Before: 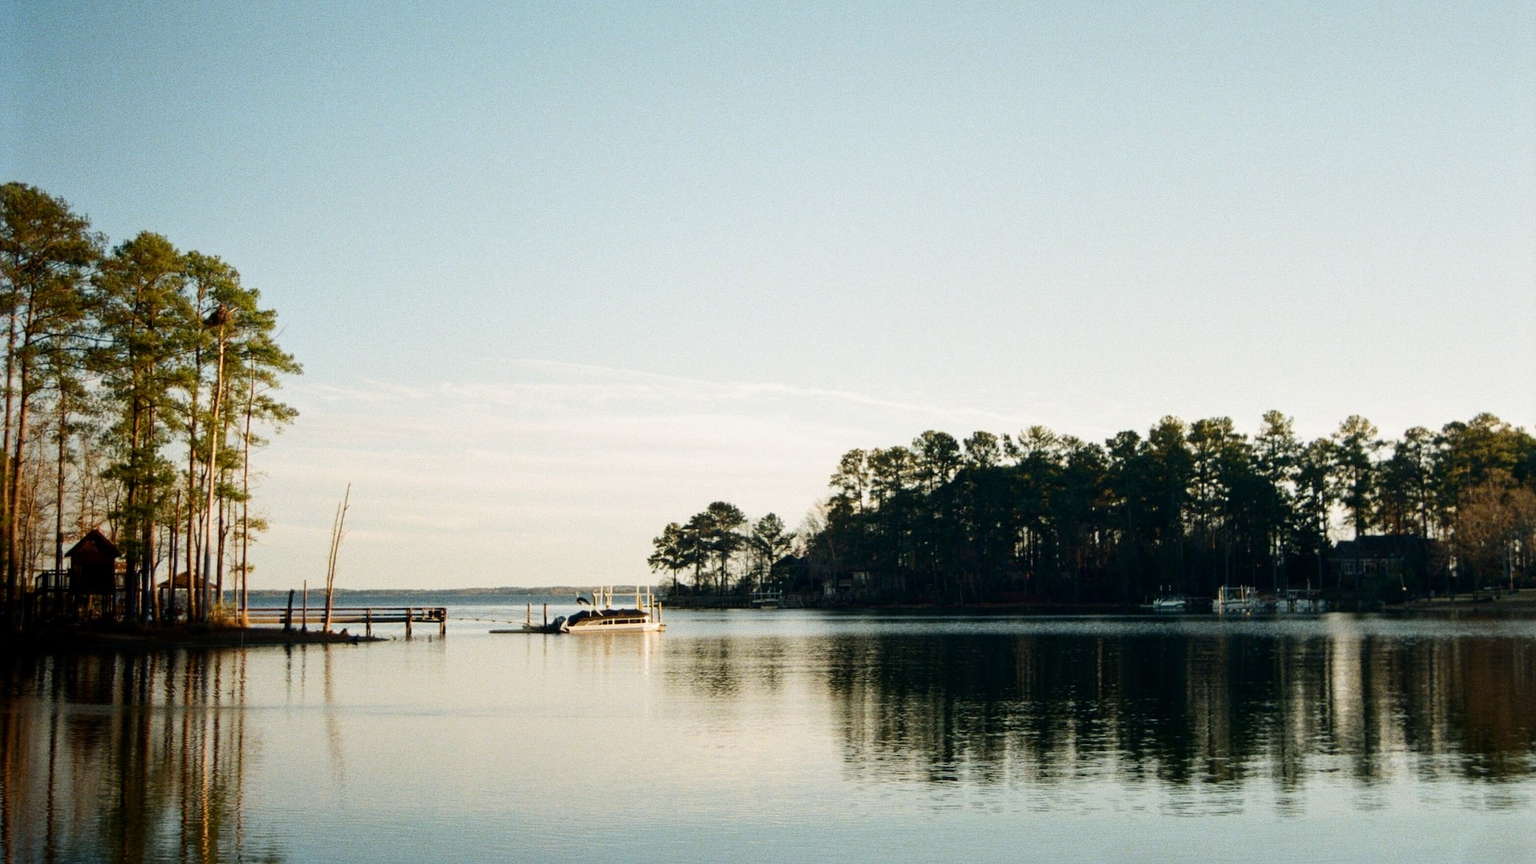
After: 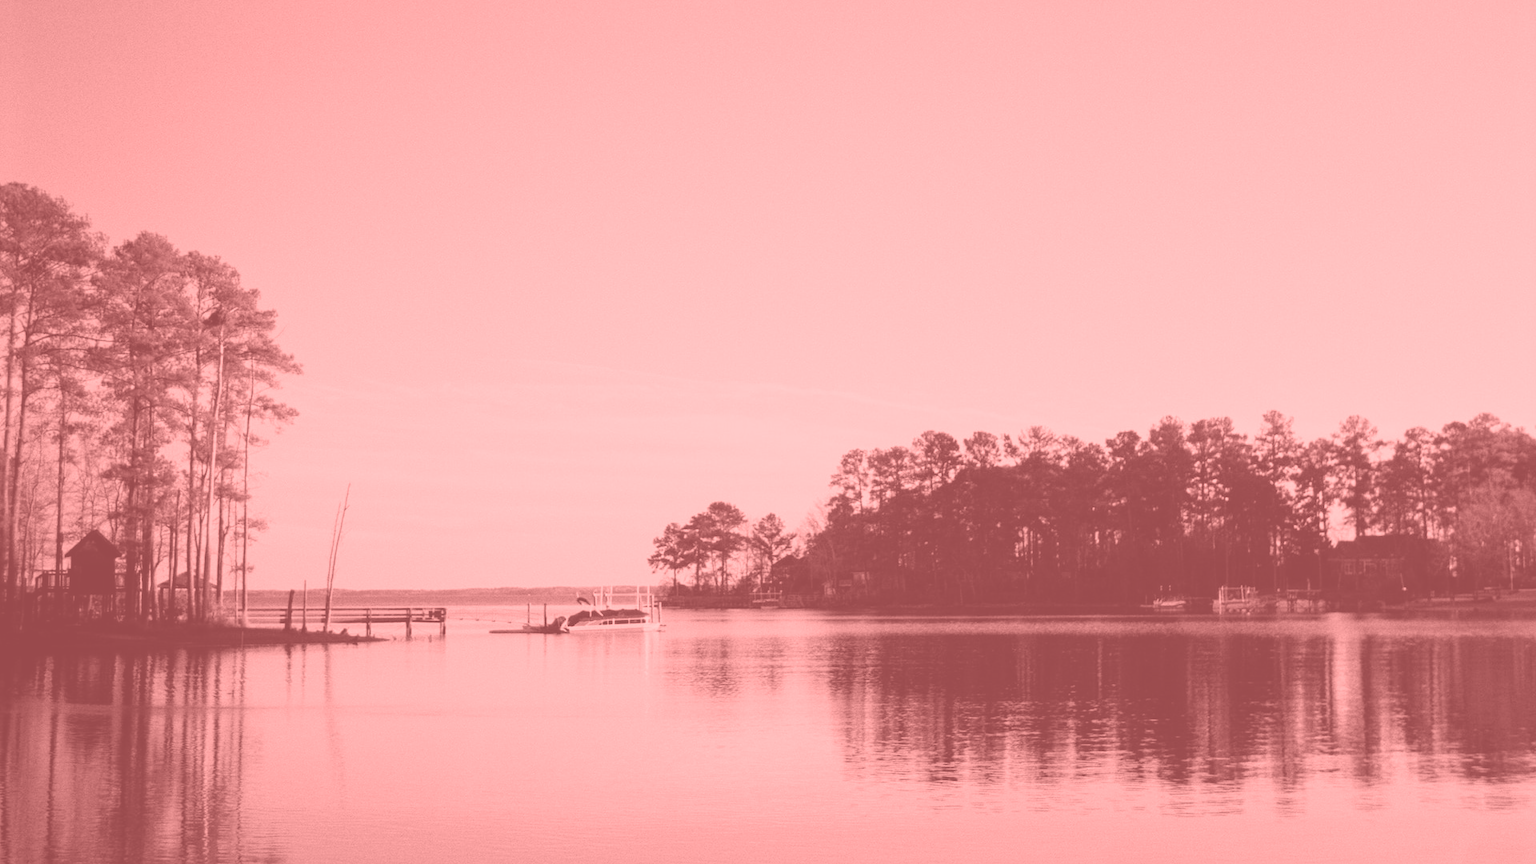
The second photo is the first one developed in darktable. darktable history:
colorize: saturation 51%, source mix 50.67%, lightness 50.67%
